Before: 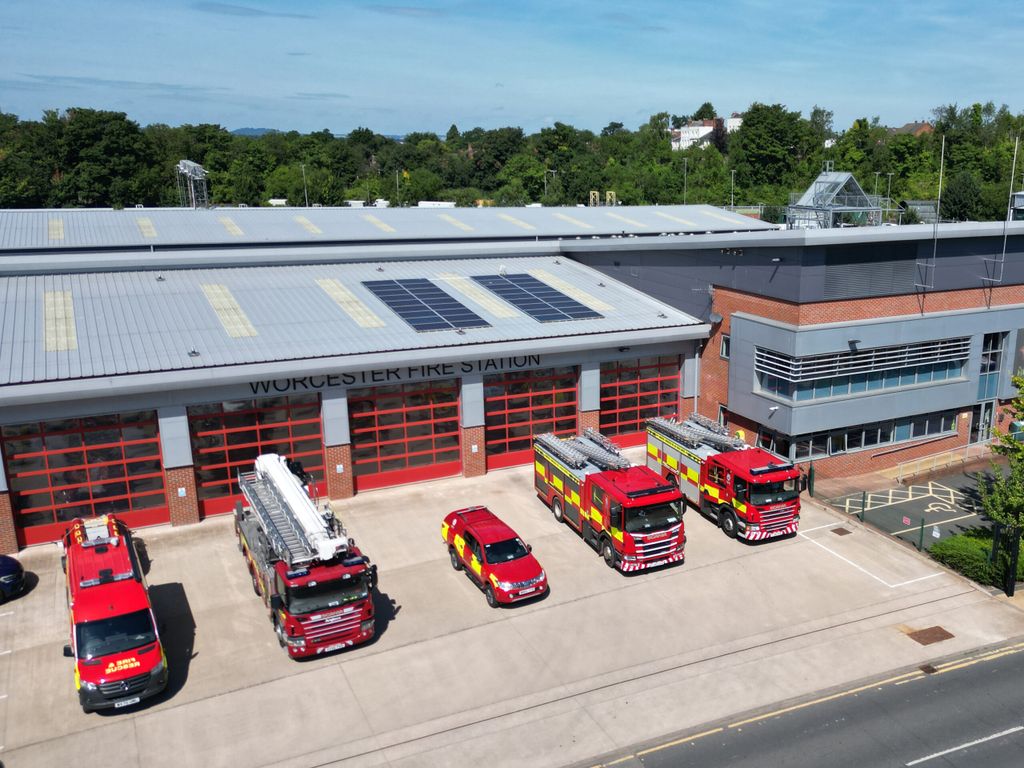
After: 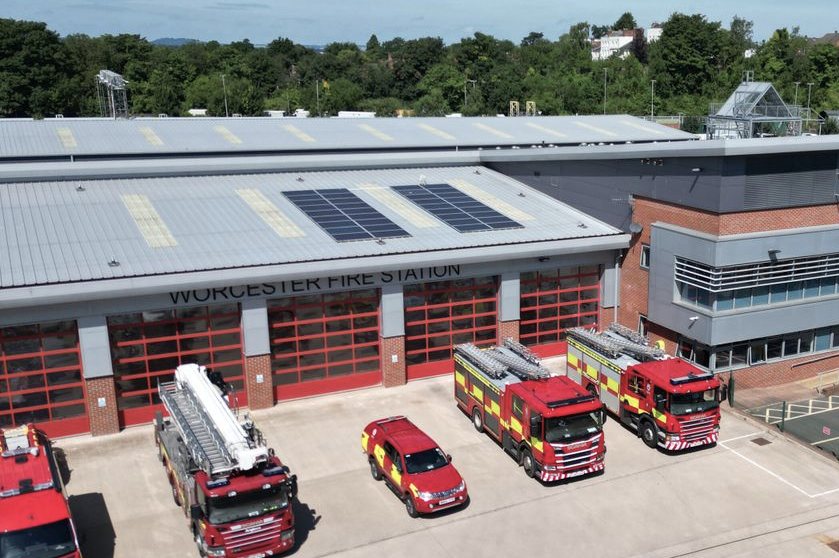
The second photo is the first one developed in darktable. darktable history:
crop: left 7.856%, top 11.836%, right 10.12%, bottom 15.387%
color balance: input saturation 80.07%
